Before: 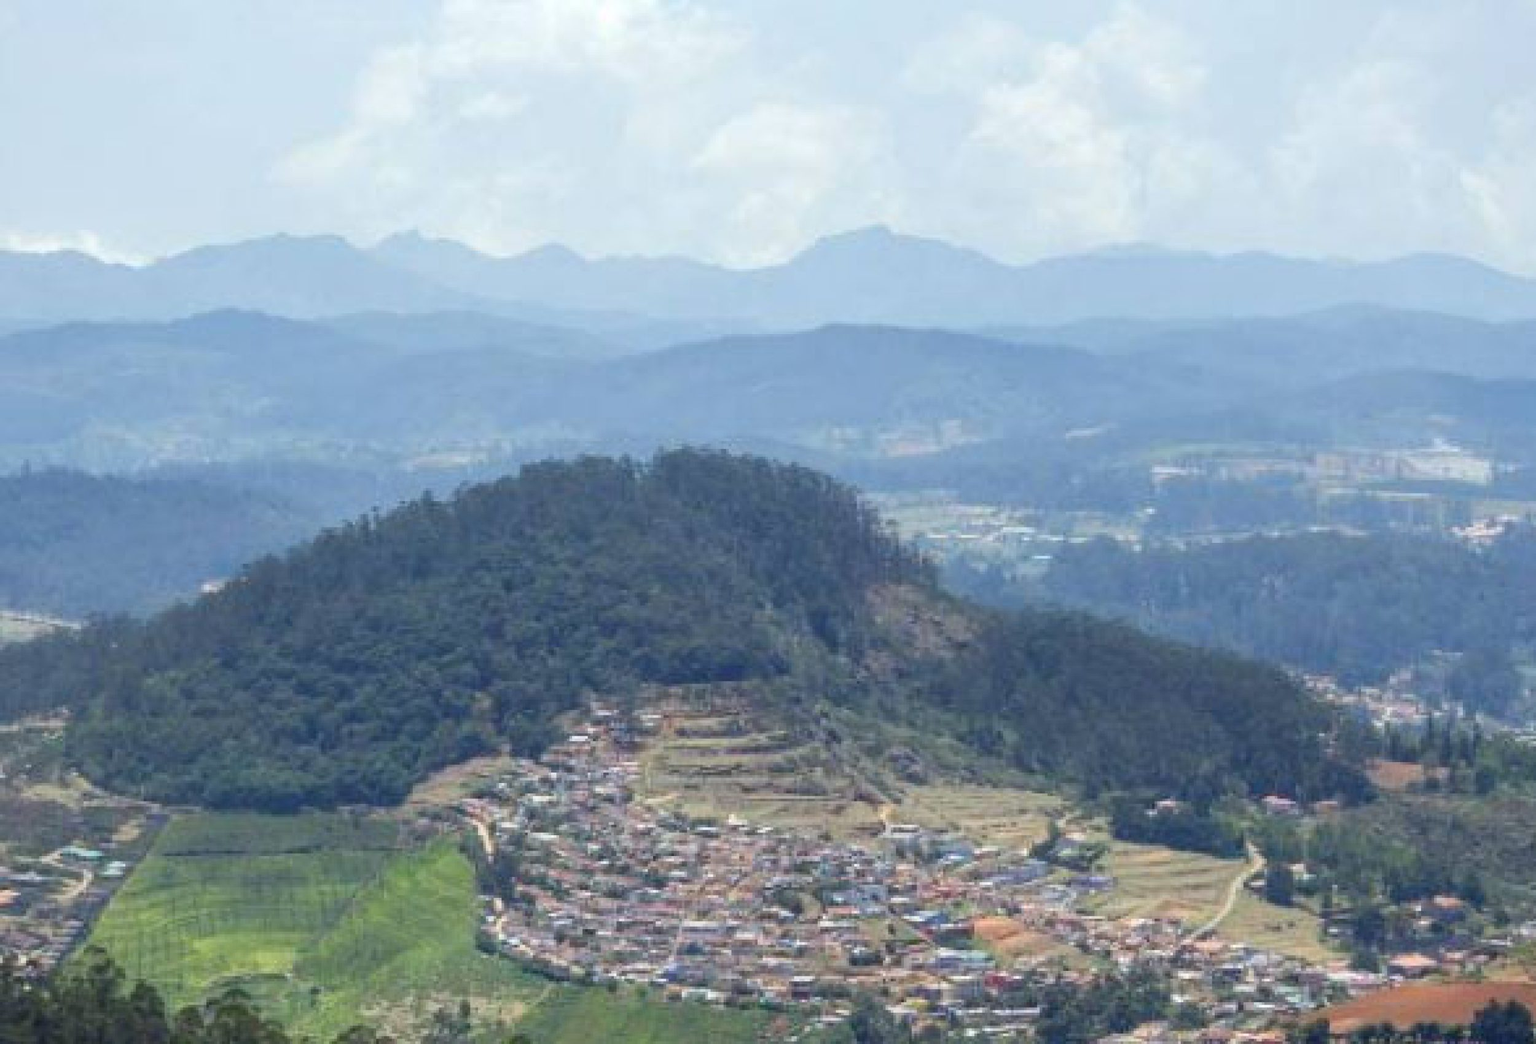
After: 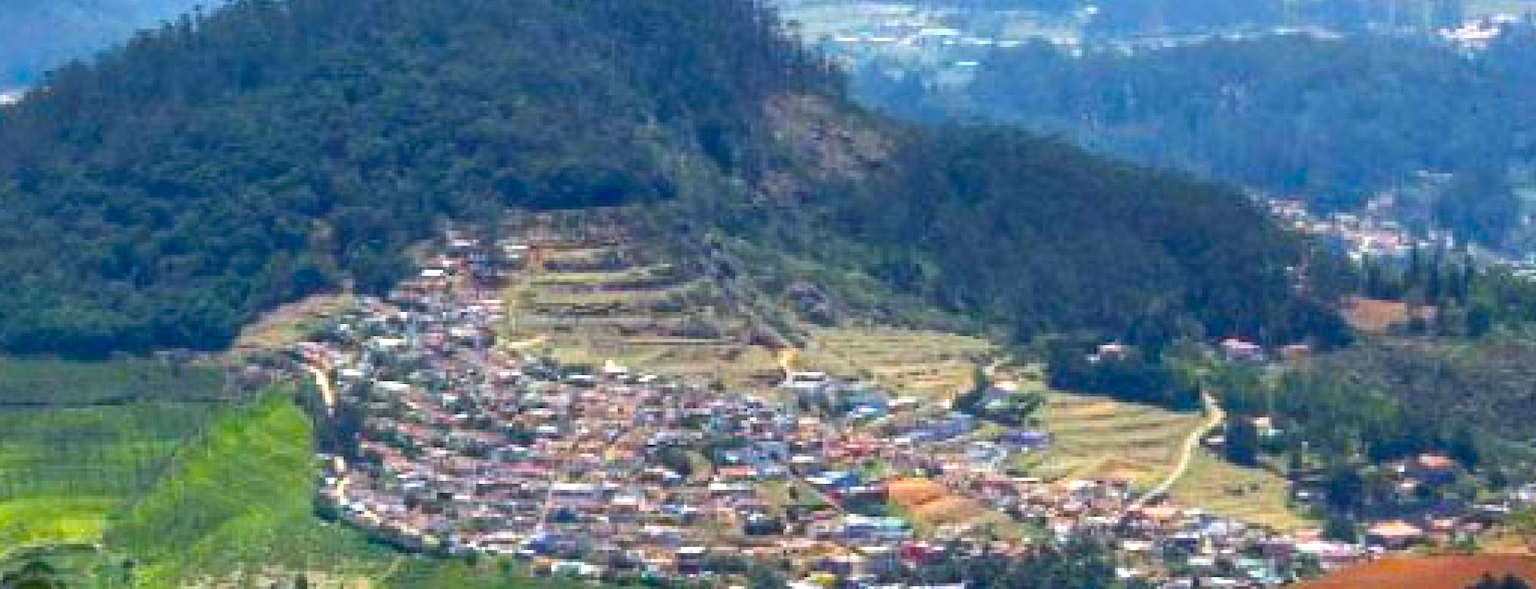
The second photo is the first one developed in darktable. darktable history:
crop and rotate: left 13.306%, top 48.129%, bottom 2.928%
color balance rgb: linear chroma grading › global chroma 9%, perceptual saturation grading › global saturation 36%, perceptual saturation grading › shadows 35%, perceptual brilliance grading › global brilliance 15%, perceptual brilliance grading › shadows -35%, global vibrance 15%
